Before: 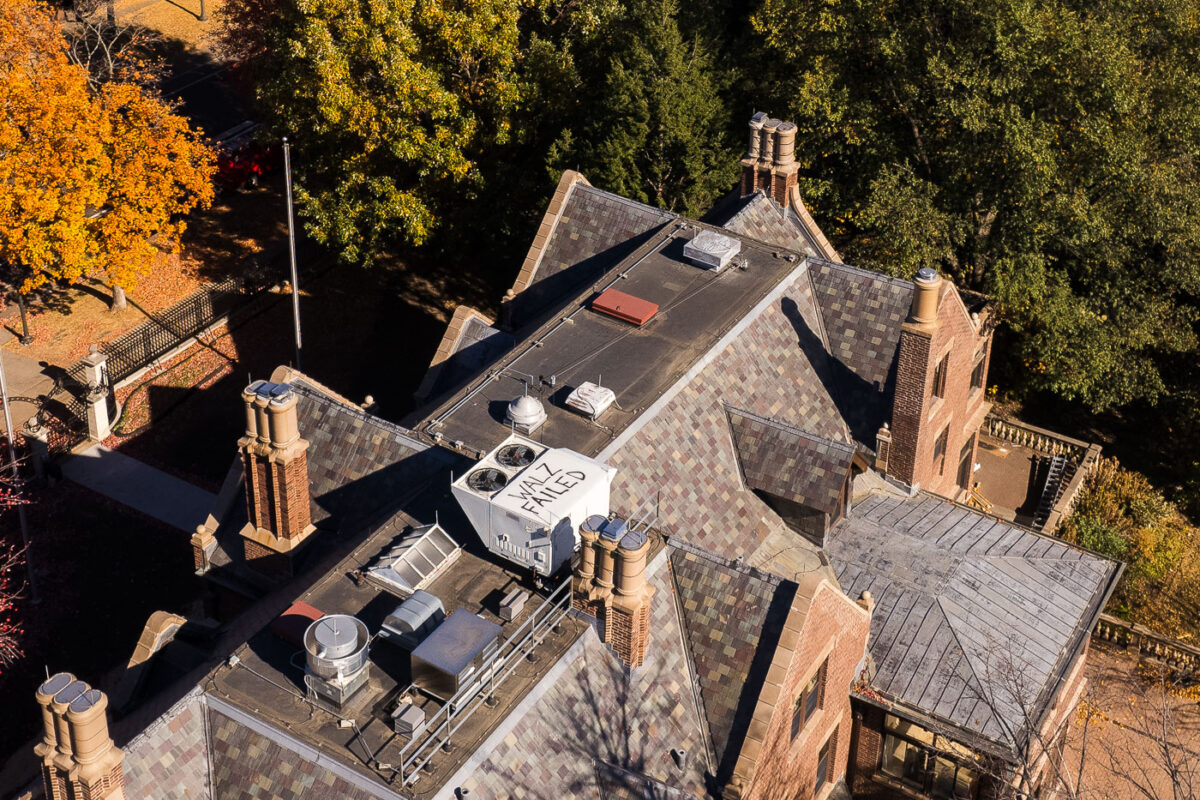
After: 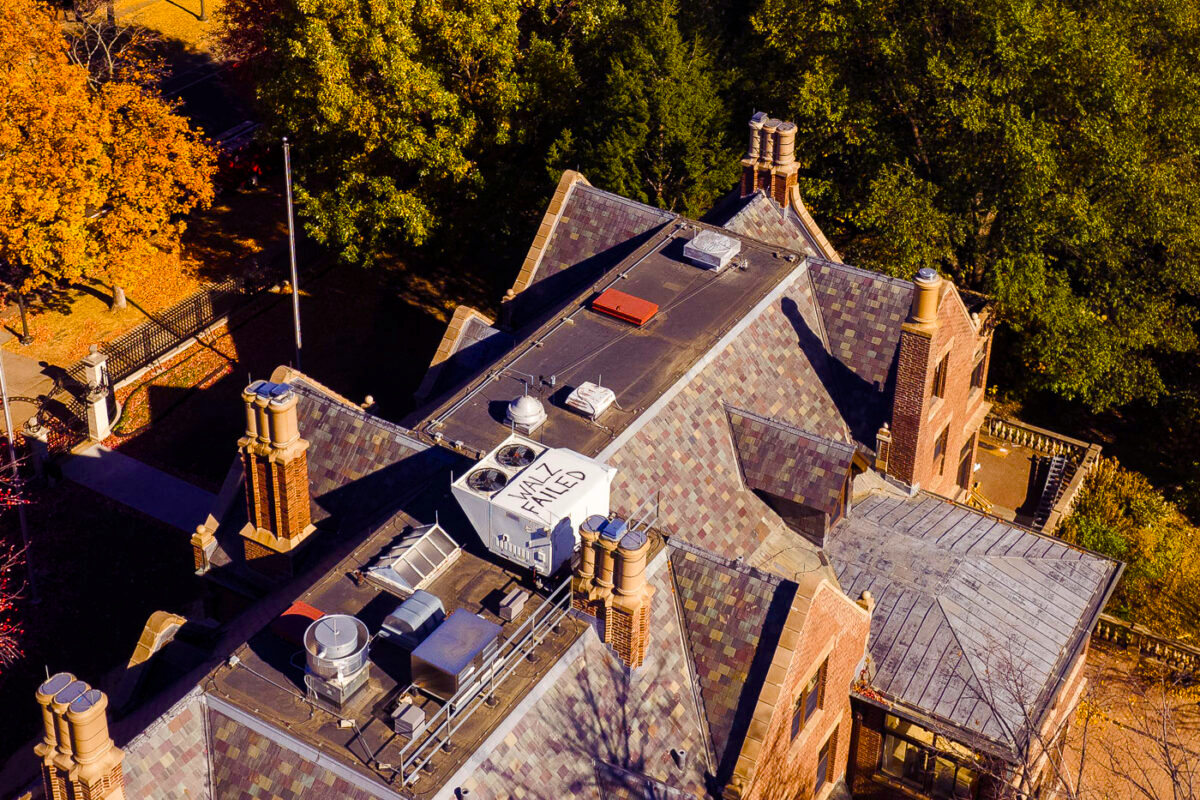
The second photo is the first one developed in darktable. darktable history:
color balance rgb: shadows lift › luminance -21.394%, shadows lift › chroma 9.084%, shadows lift › hue 286.39°, linear chroma grading › shadows 10.406%, linear chroma grading › highlights 10.603%, linear chroma grading › global chroma 14.365%, linear chroma grading › mid-tones 14.561%, perceptual saturation grading › global saturation 20%, perceptual saturation grading › highlights -25.844%, perceptual saturation grading › shadows 49.558%, global vibrance 20%
